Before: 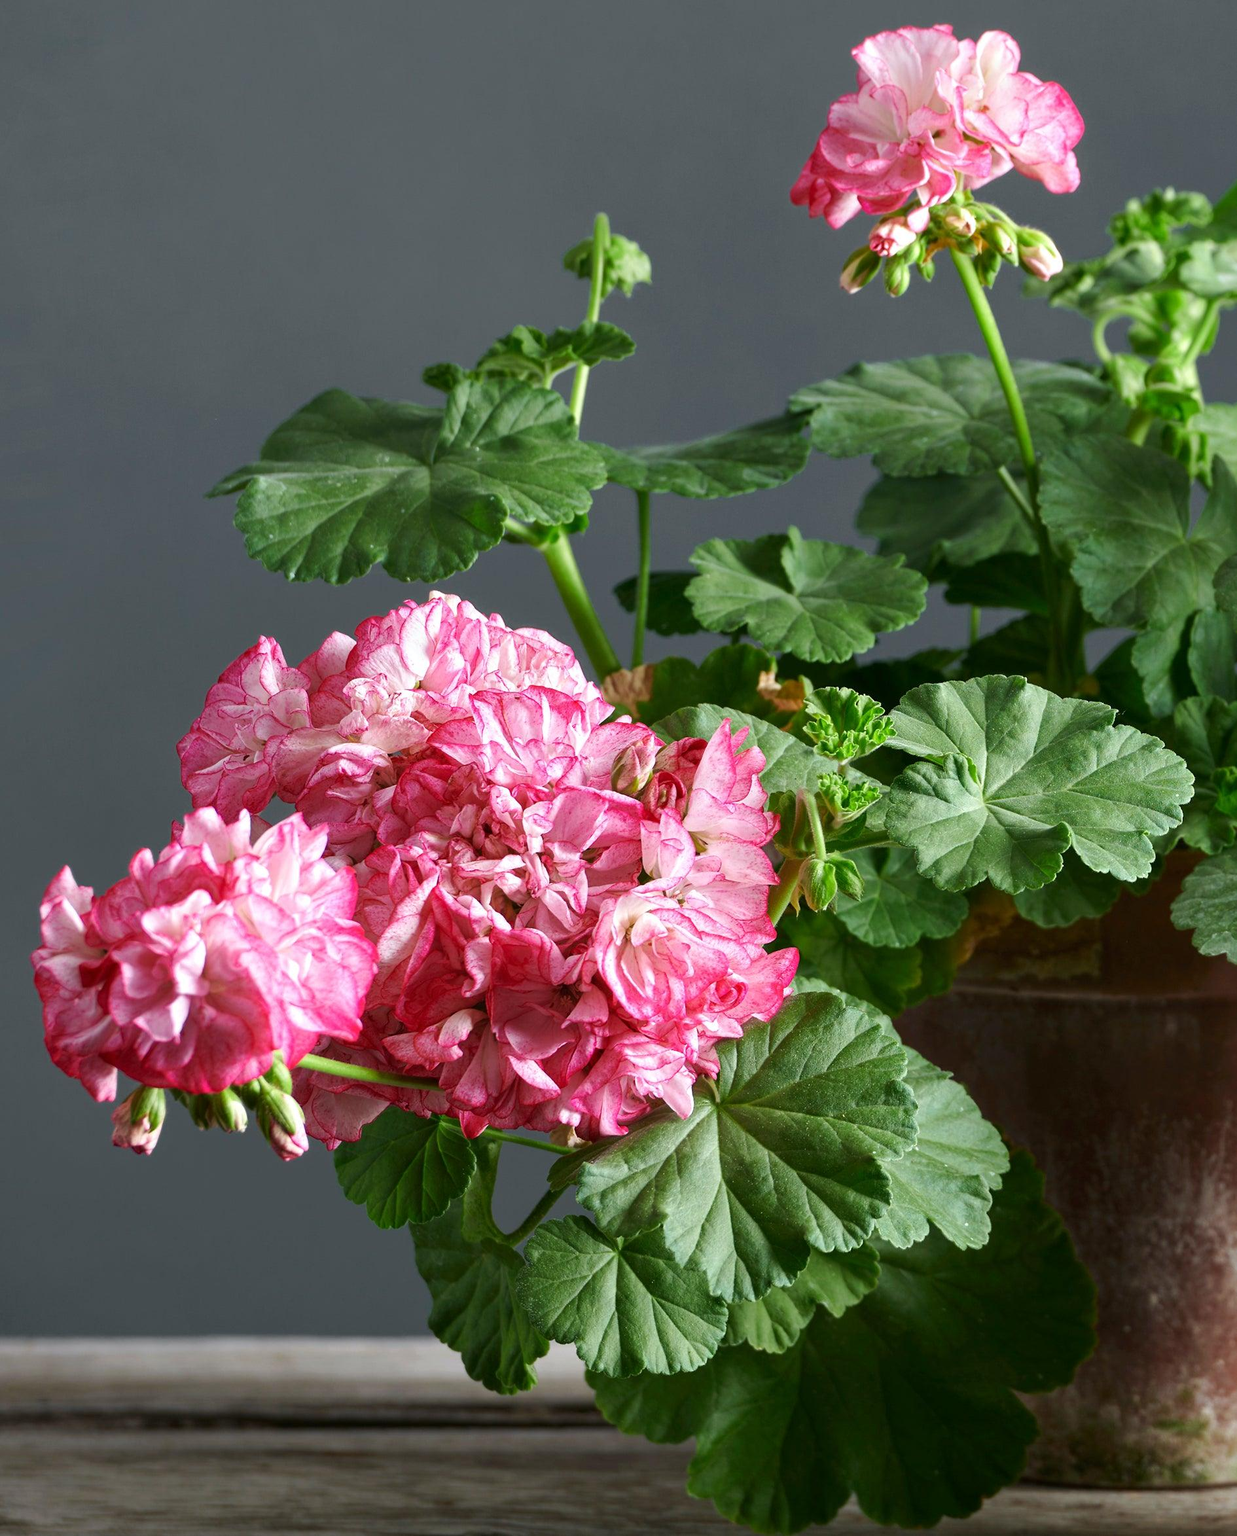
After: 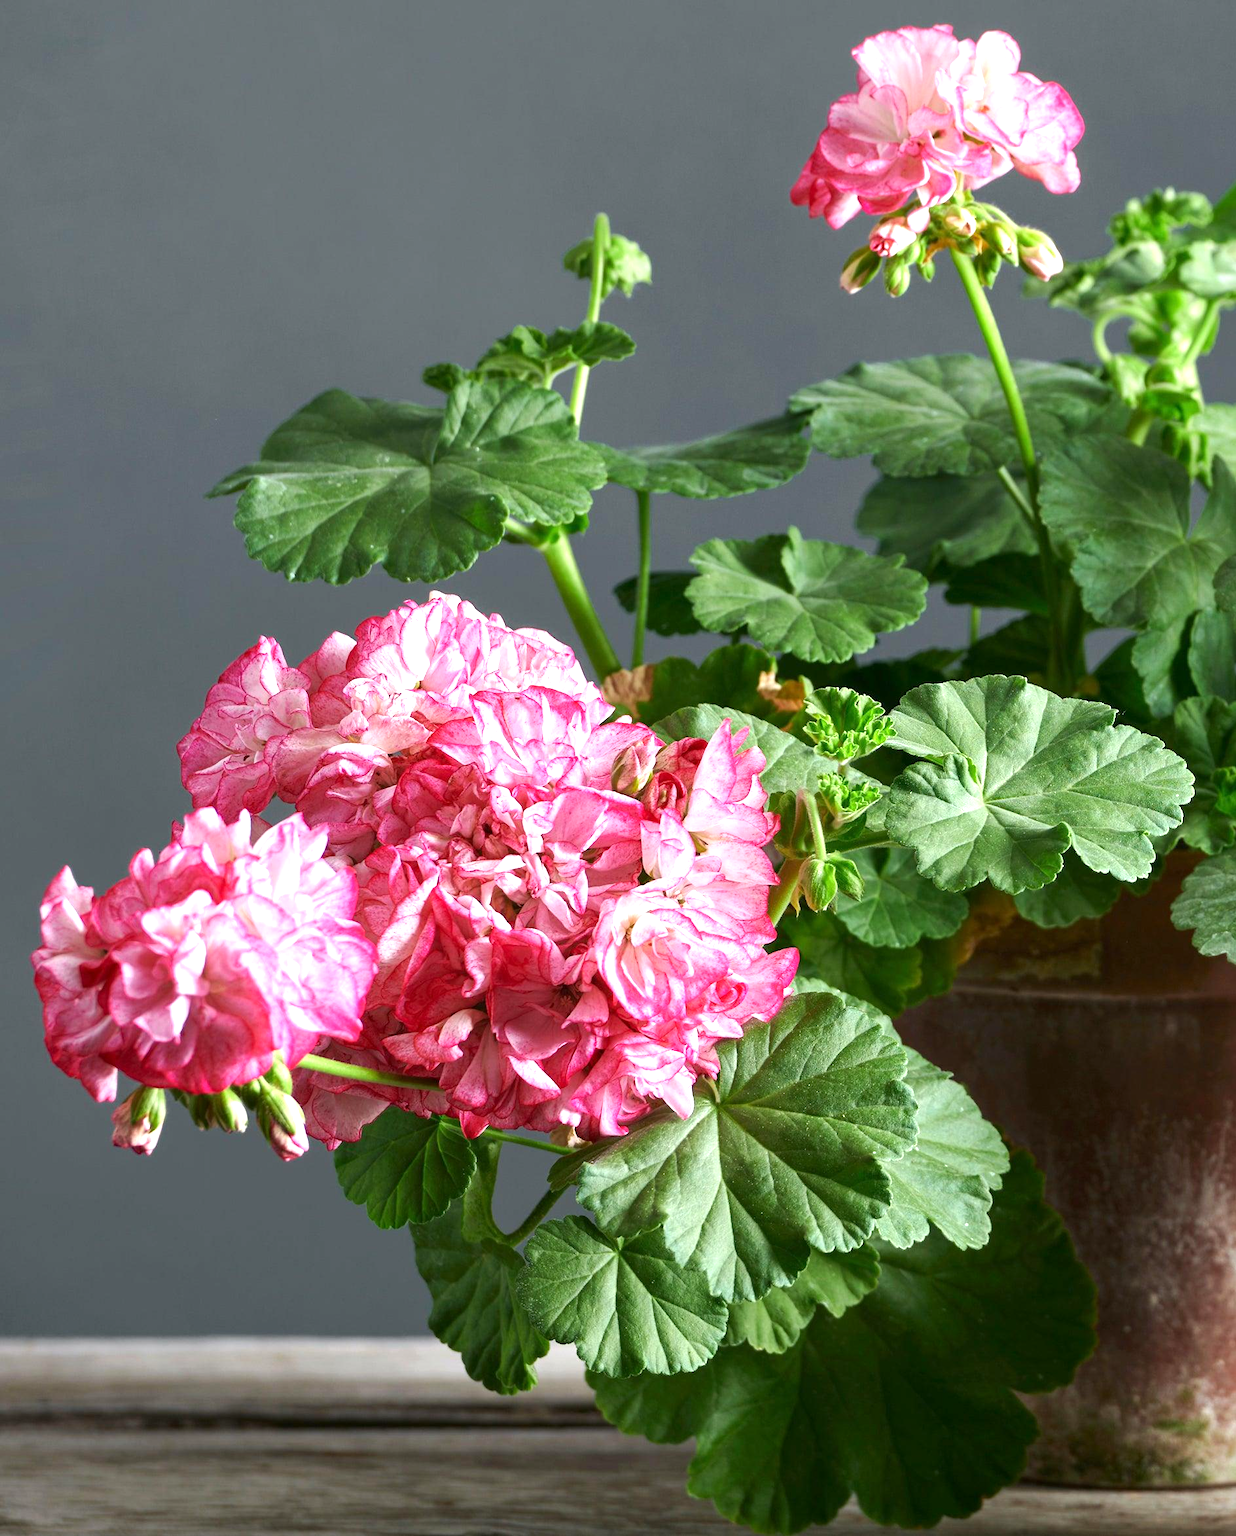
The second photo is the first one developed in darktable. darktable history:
contrast brightness saturation: contrast 0.05
exposure: exposure 0.6 EV, compensate highlight preservation false
